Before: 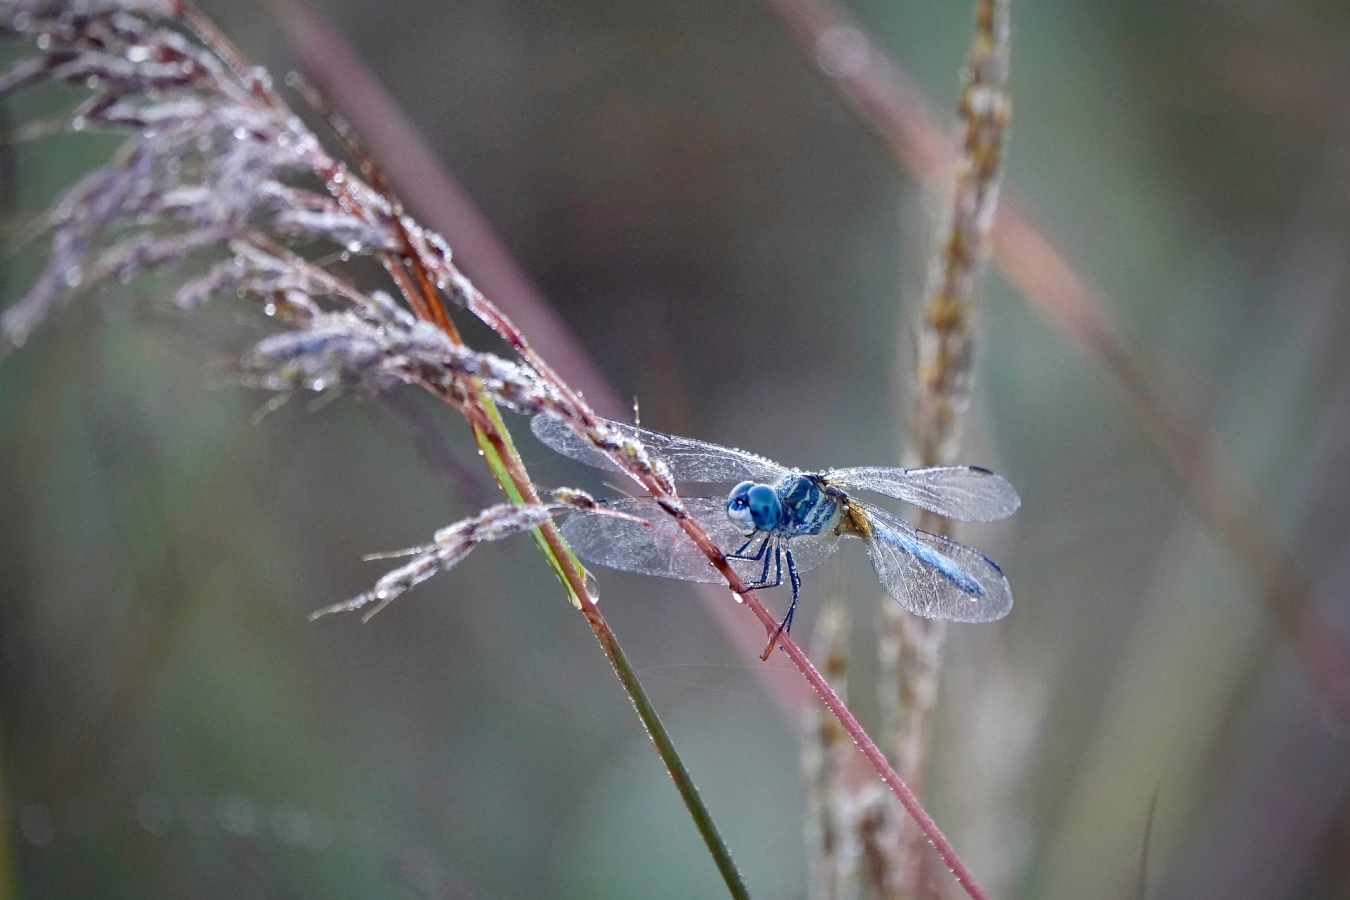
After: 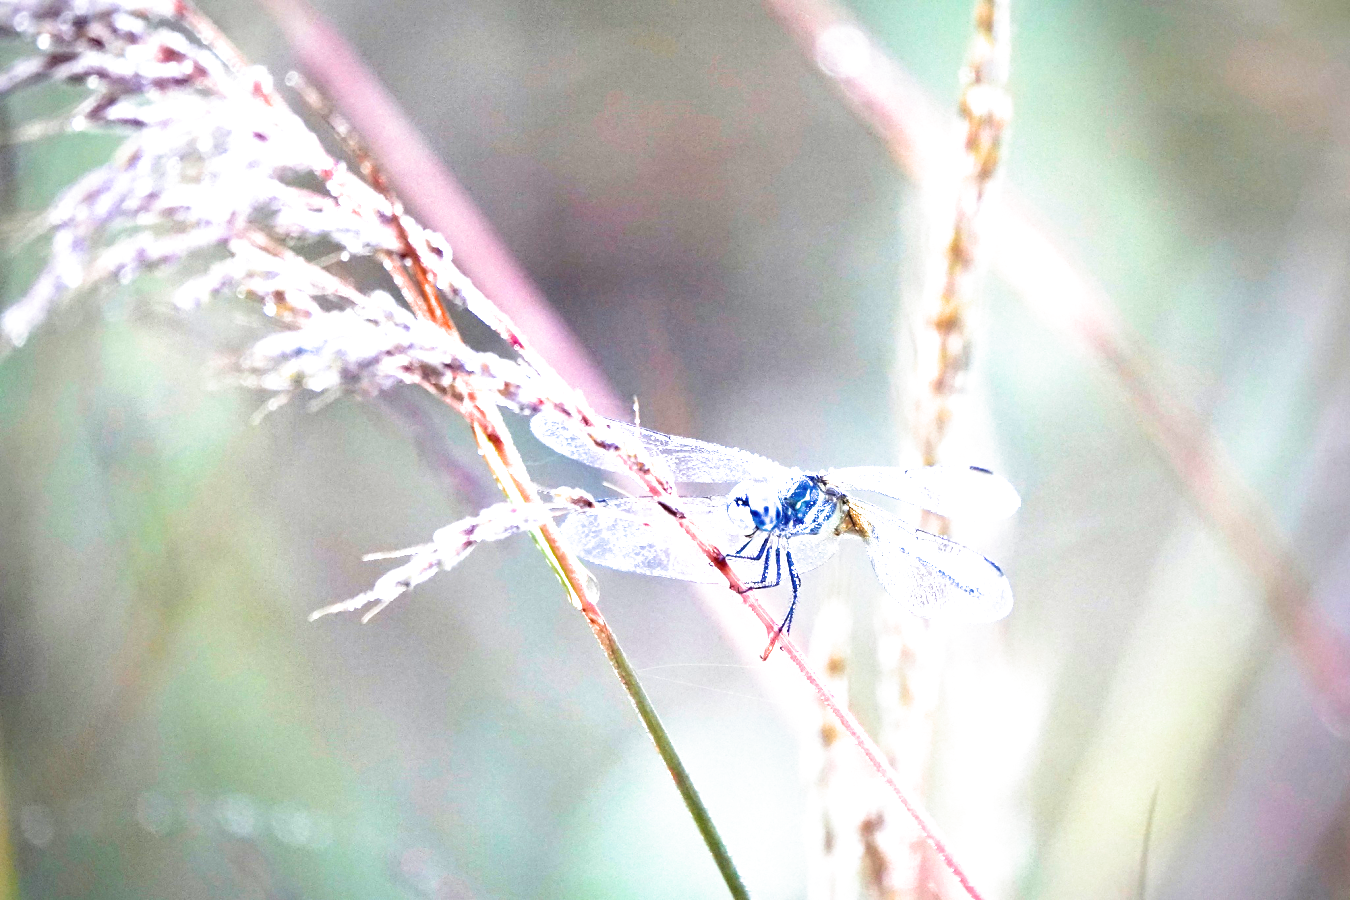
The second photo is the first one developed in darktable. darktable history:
filmic rgb: black relative exposure -12.8 EV, white relative exposure 2.8 EV, threshold 3 EV, target black luminance 0%, hardness 8.54, latitude 70.41%, contrast 1.133, shadows ↔ highlights balance -0.395%, color science v4 (2020), enable highlight reconstruction true
exposure: black level correction 0, exposure 2.138 EV, compensate exposure bias true, compensate highlight preservation false
